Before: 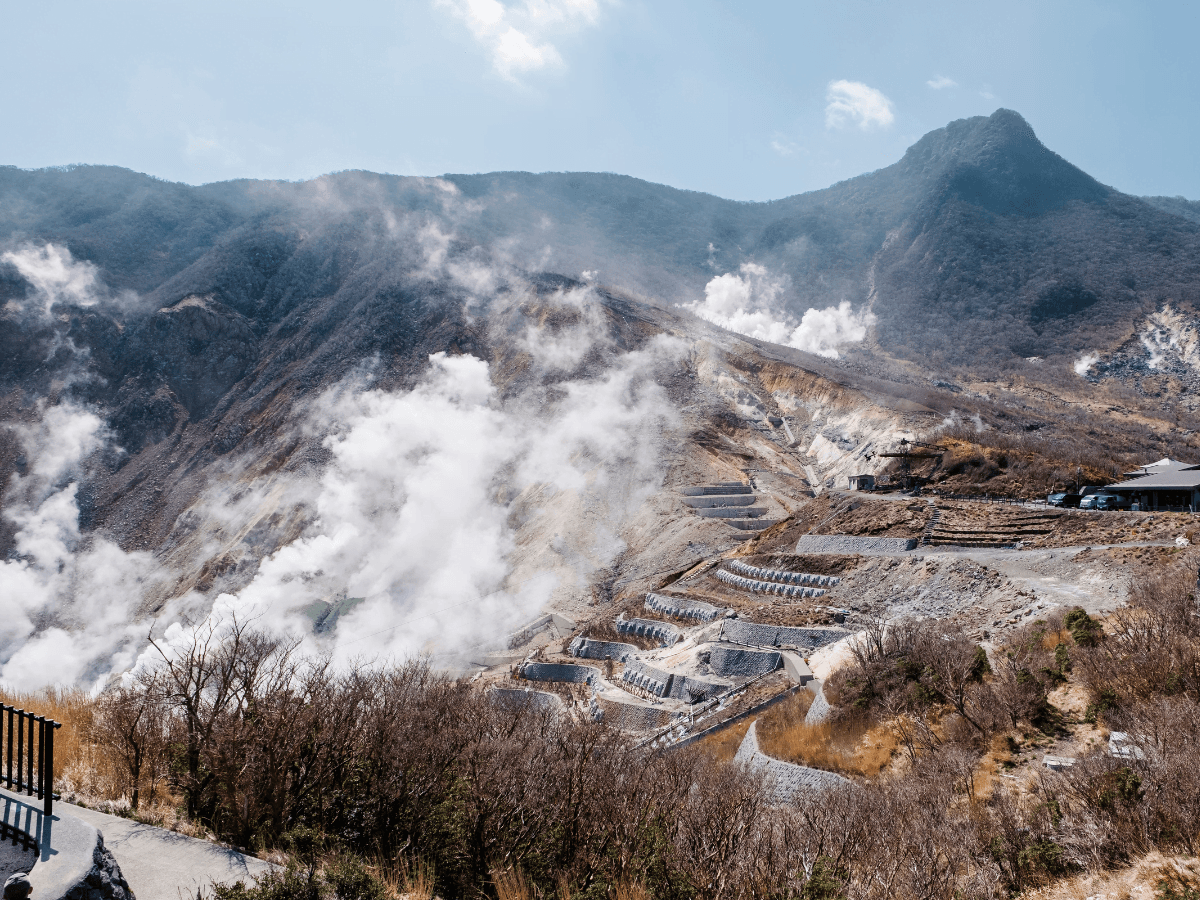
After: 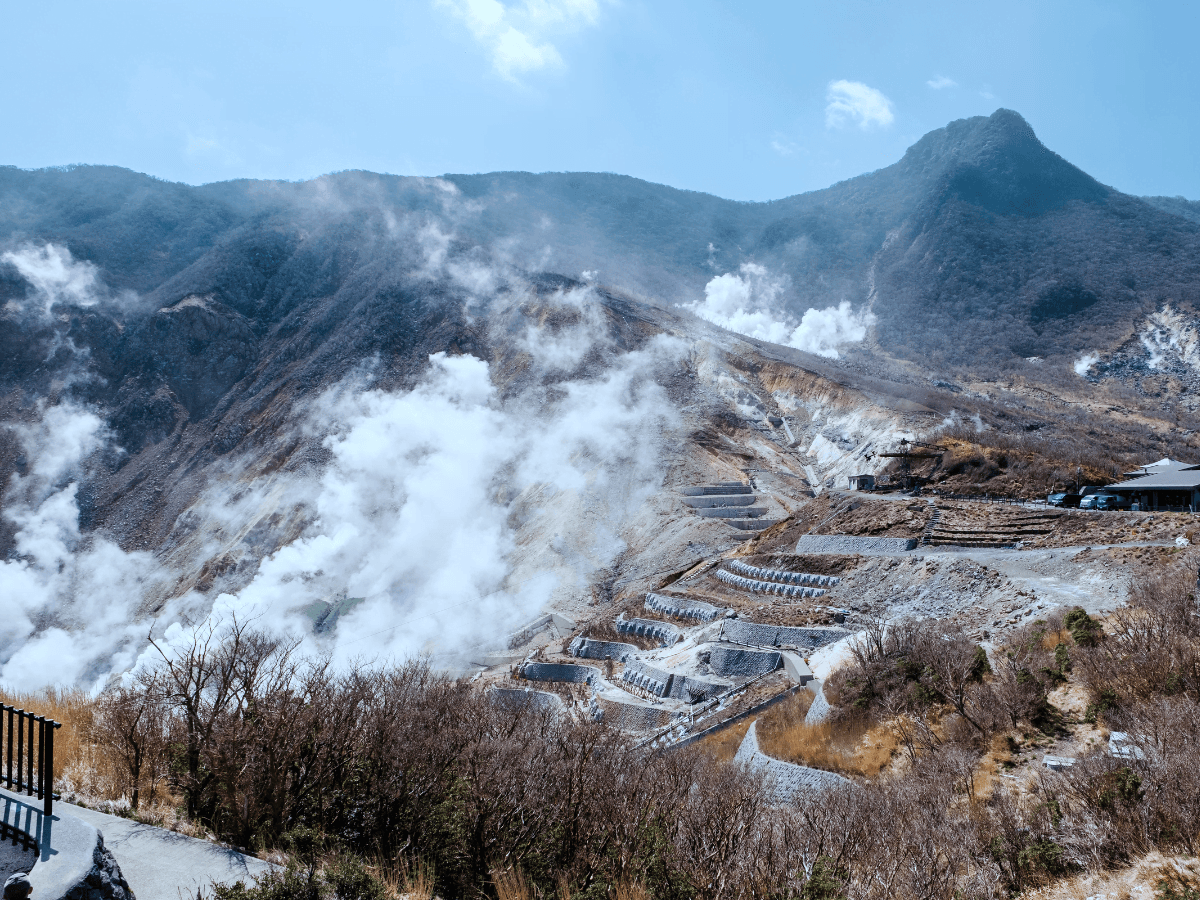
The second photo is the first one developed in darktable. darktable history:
color calibration: illuminant F (fluorescent), F source F9 (Cool White Deluxe 4150 K) – high CRI, x 0.374, y 0.373, temperature 4154.47 K
